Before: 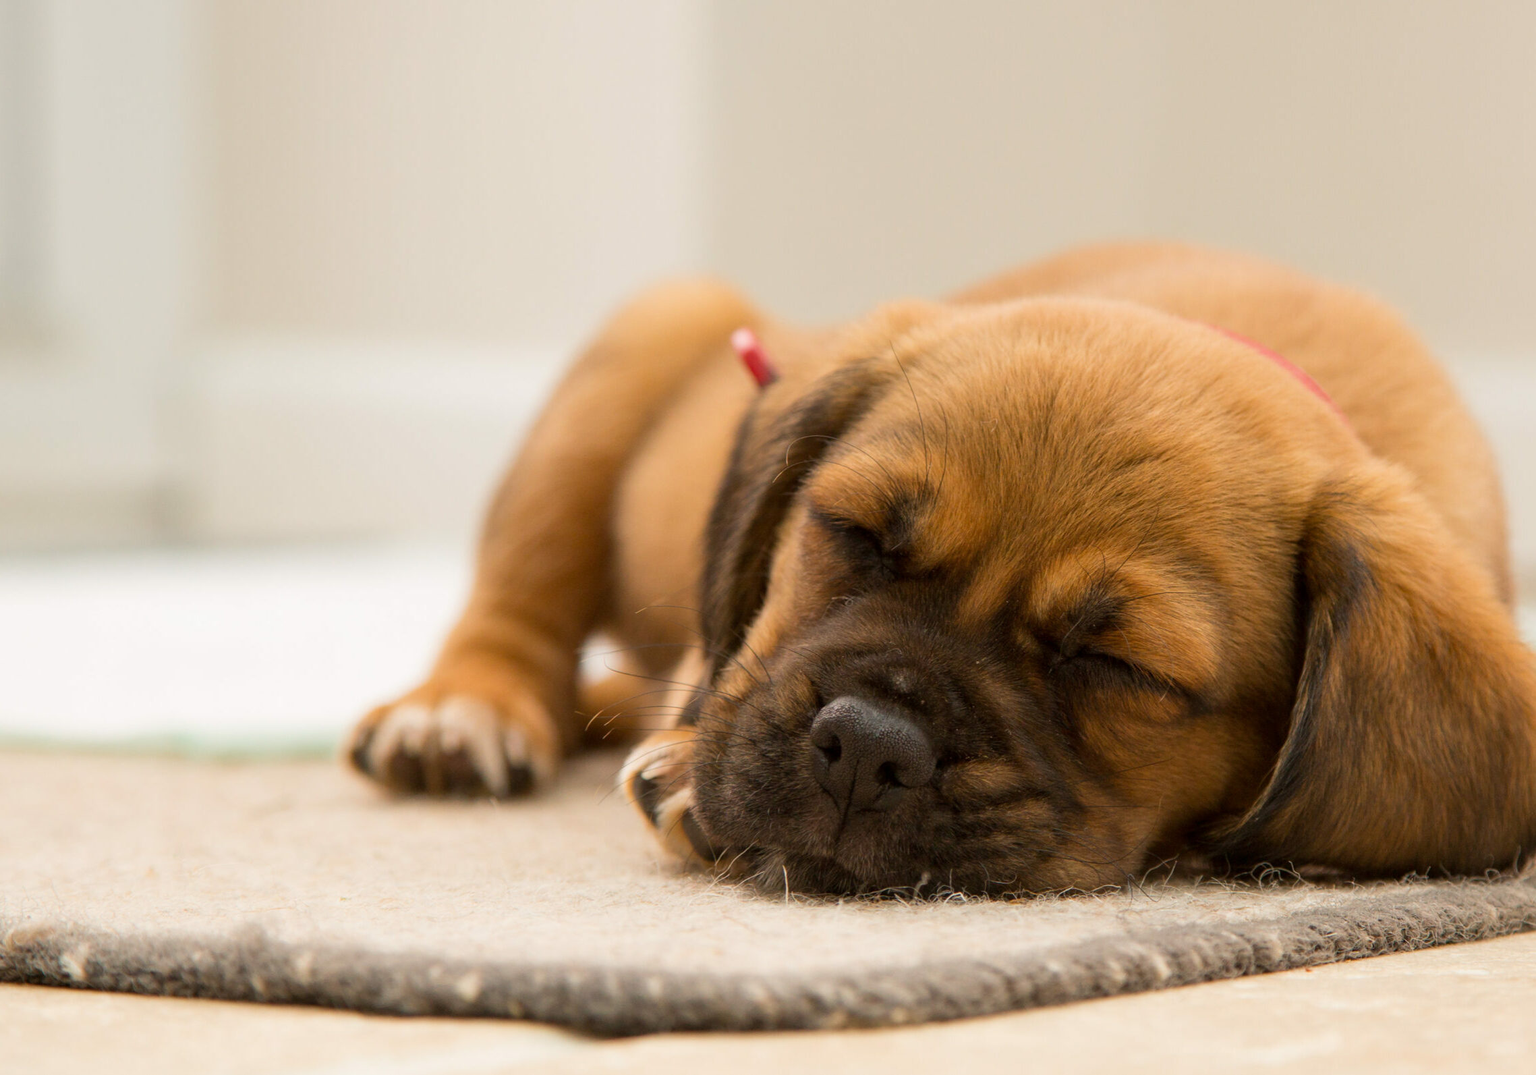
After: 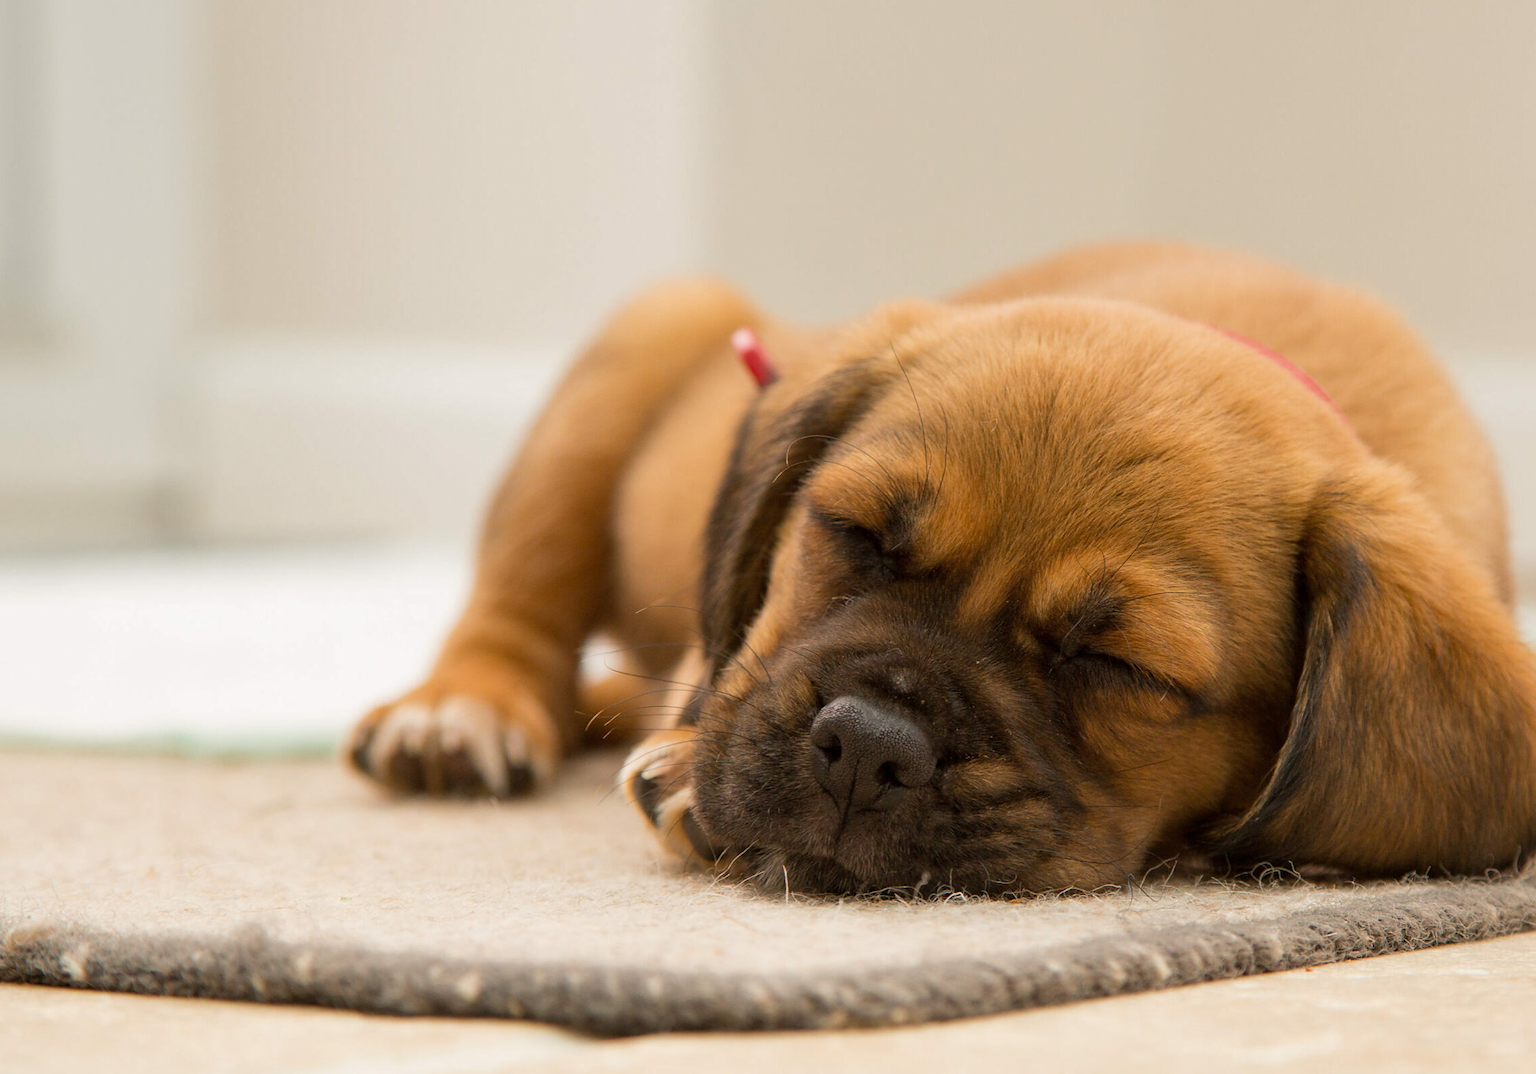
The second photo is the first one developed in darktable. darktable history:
shadows and highlights: shadows 25, highlights -25
sharpen: radius 1, threshold 1
